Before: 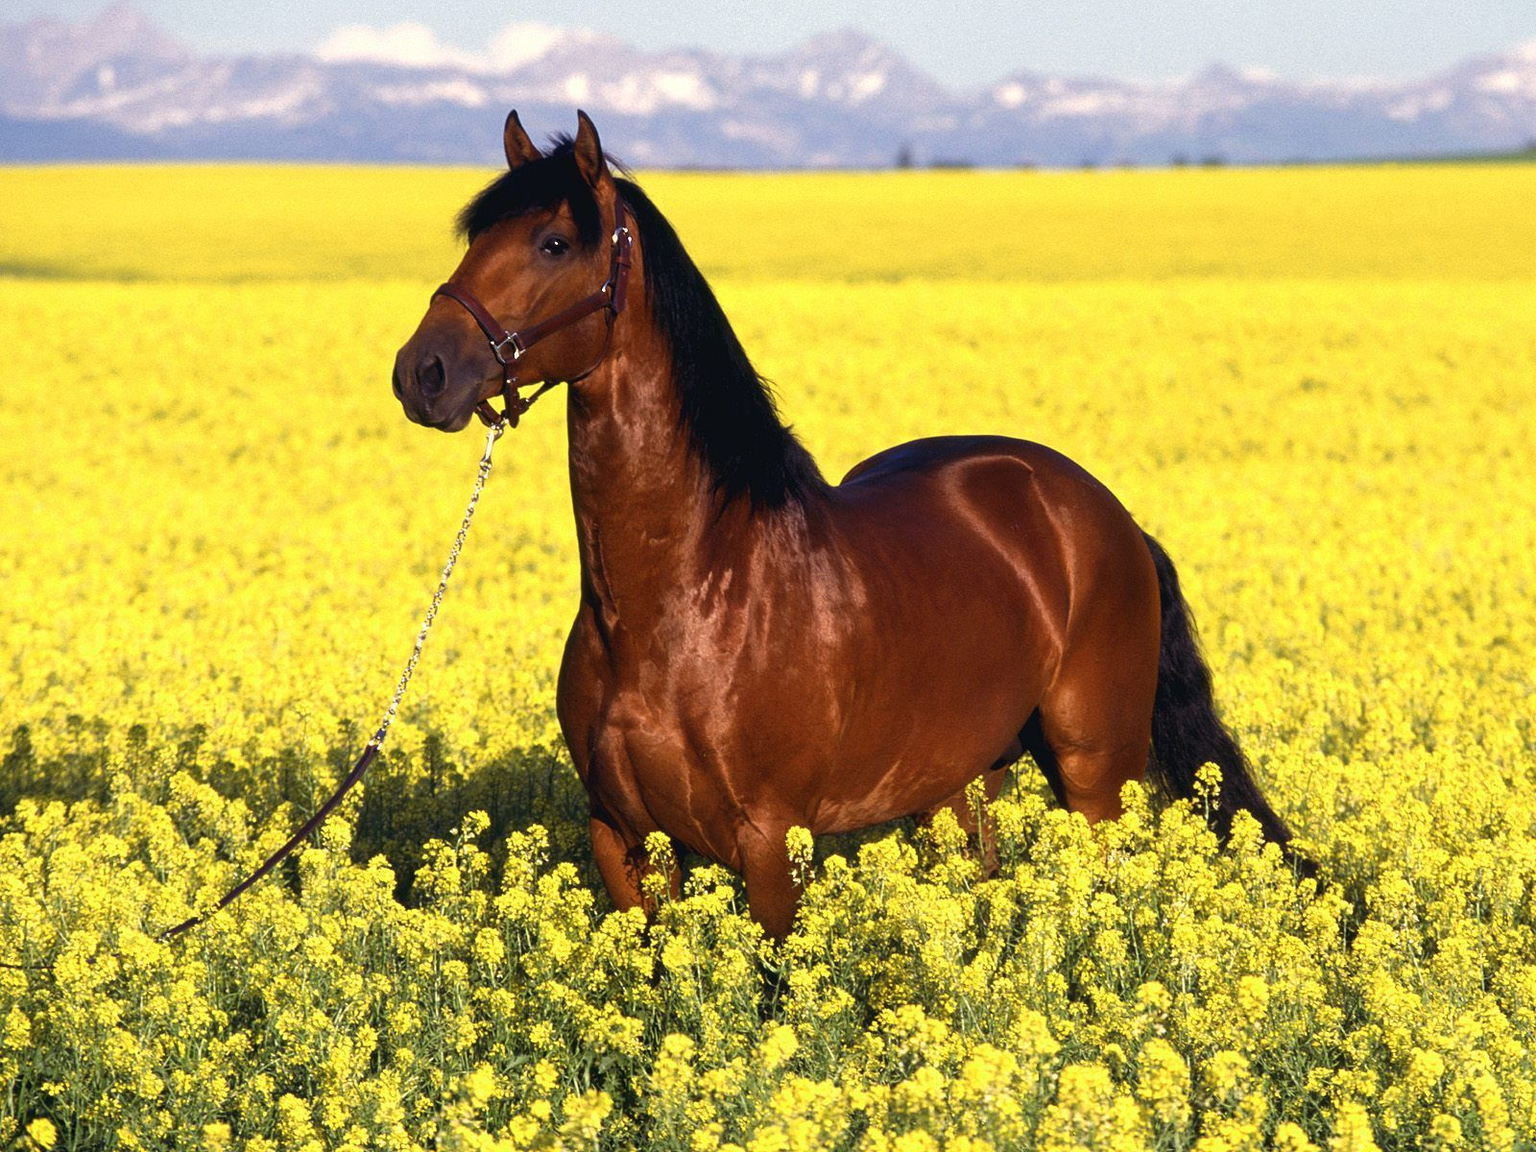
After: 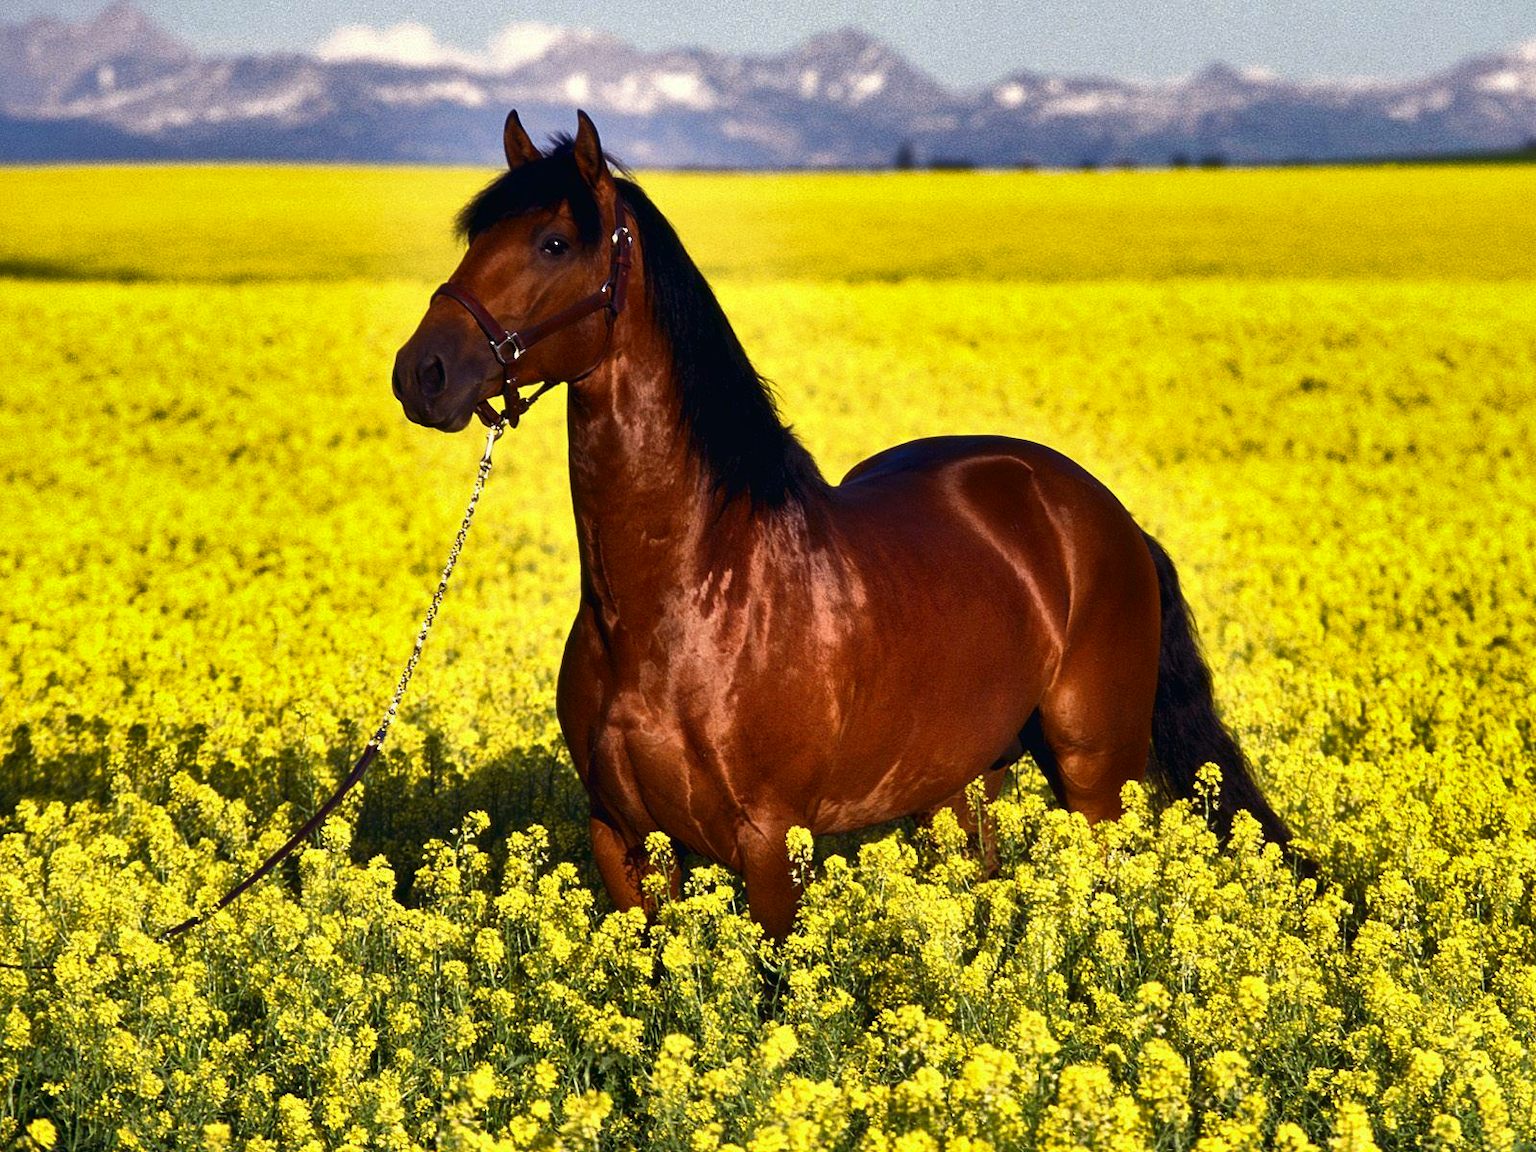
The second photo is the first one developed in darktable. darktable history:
shadows and highlights: shadows 73.22, highlights -60.72, soften with gaussian
contrast brightness saturation: contrast 0.067, brightness -0.128, saturation 0.056
color zones: curves: ch0 [(0.068, 0.464) (0.25, 0.5) (0.48, 0.508) (0.75, 0.536) (0.886, 0.476) (0.967, 0.456)]; ch1 [(0.066, 0.456) (0.25, 0.5) (0.616, 0.508) (0.746, 0.56) (0.934, 0.444)]
